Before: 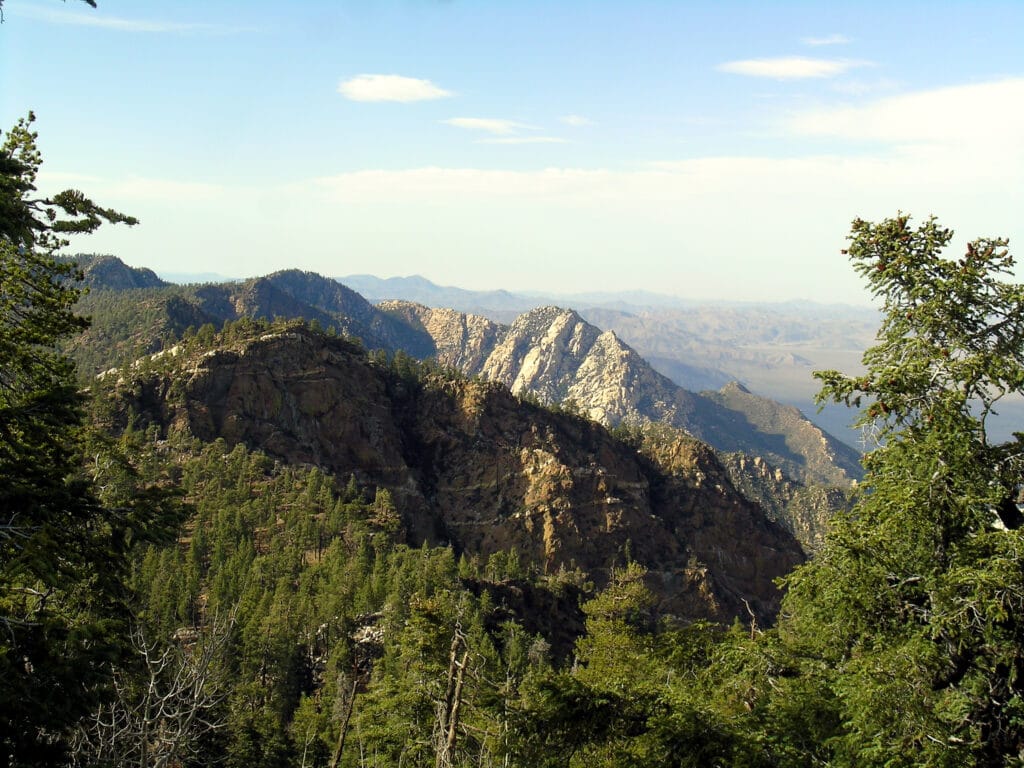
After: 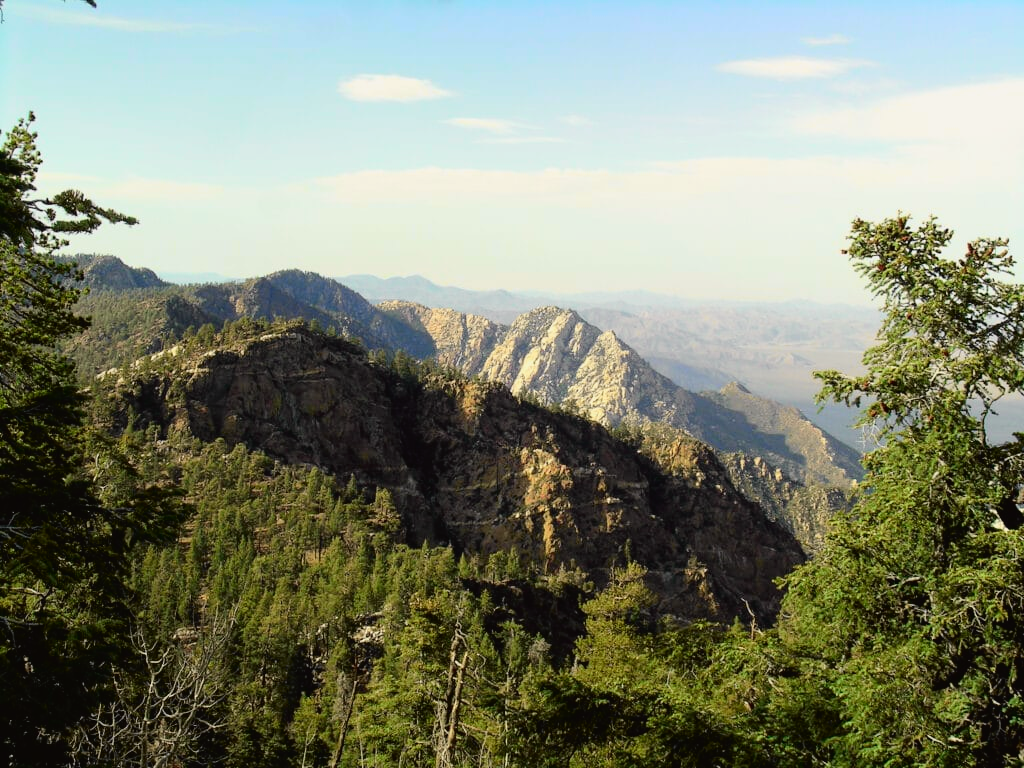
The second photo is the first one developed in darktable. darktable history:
tone curve: curves: ch0 [(0, 0.019) (0.066, 0.043) (0.189, 0.182) (0.368, 0.407) (0.501, 0.564) (0.677, 0.729) (0.851, 0.861) (0.997, 0.959)]; ch1 [(0, 0) (0.187, 0.121) (0.388, 0.346) (0.437, 0.409) (0.474, 0.472) (0.499, 0.501) (0.514, 0.515) (0.542, 0.557) (0.645, 0.686) (0.812, 0.856) (1, 1)]; ch2 [(0, 0) (0.246, 0.214) (0.421, 0.427) (0.459, 0.484) (0.5, 0.504) (0.518, 0.523) (0.529, 0.548) (0.56, 0.576) (0.607, 0.63) (0.744, 0.734) (0.867, 0.821) (0.993, 0.889)], color space Lab, independent channels
